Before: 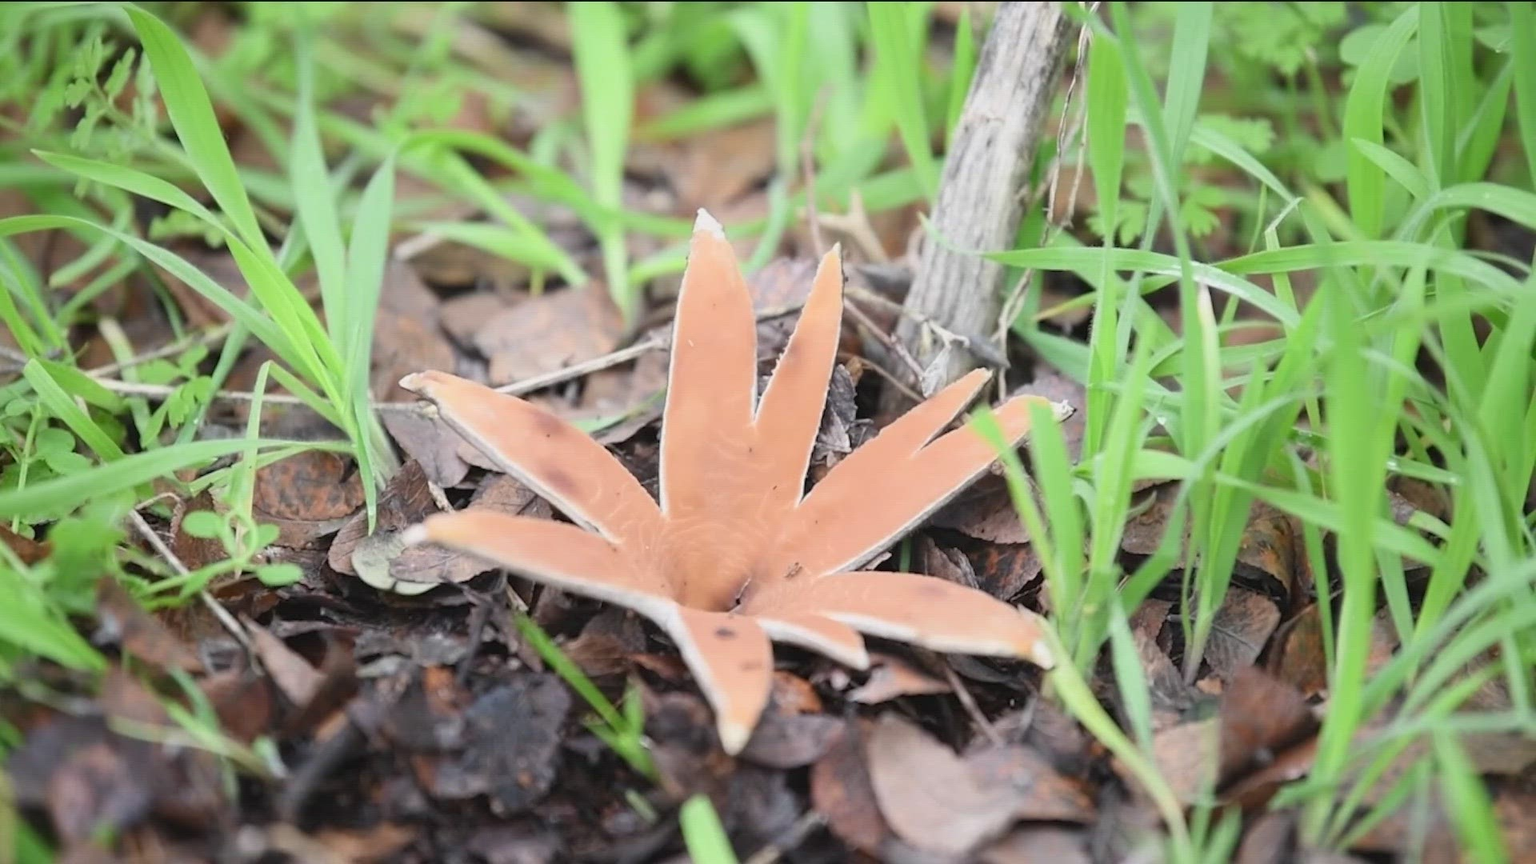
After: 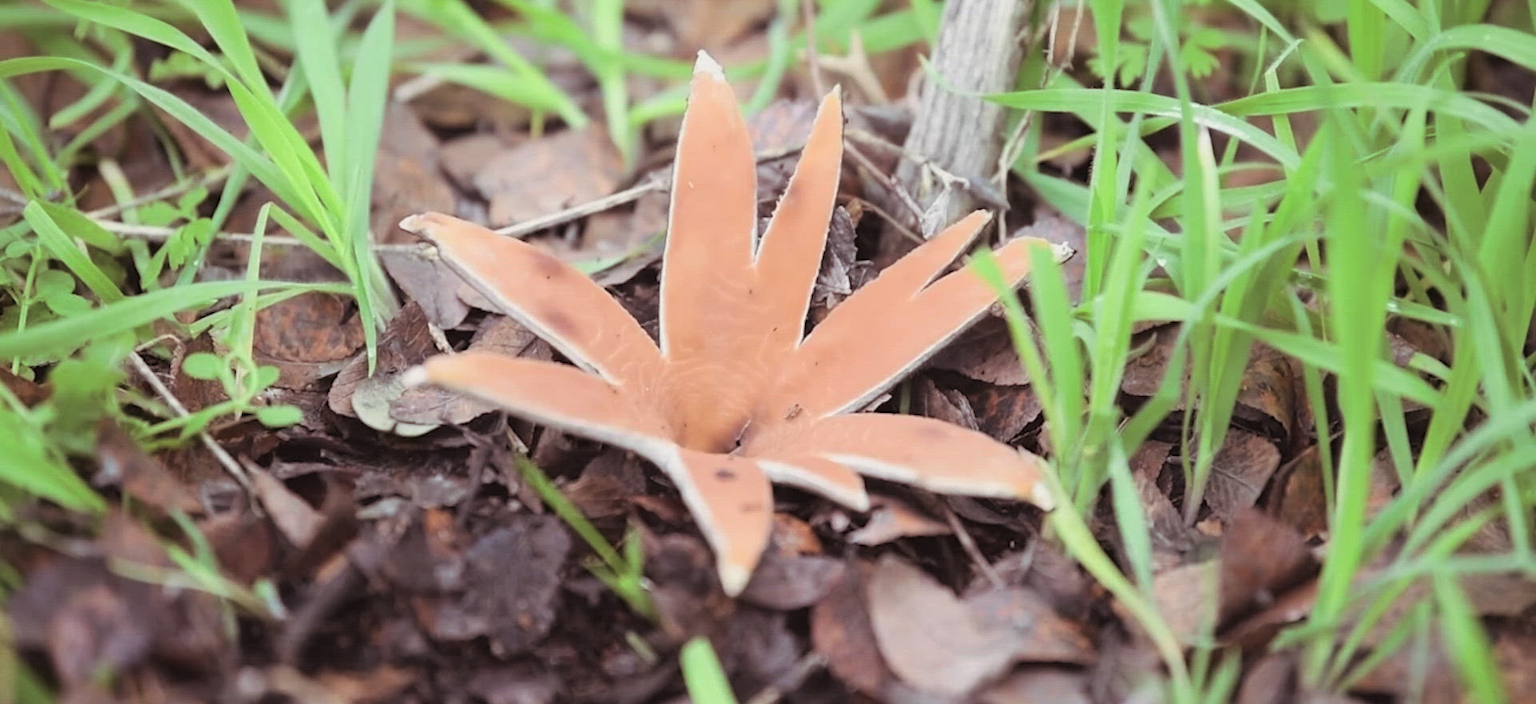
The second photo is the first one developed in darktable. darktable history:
color balance rgb: perceptual saturation grading › global saturation 20%, perceptual saturation grading › highlights -25%, perceptual saturation grading › shadows 50%
crop and rotate: top 18.507%
split-toning: shadows › saturation 0.24, highlights › hue 54°, highlights › saturation 0.24
